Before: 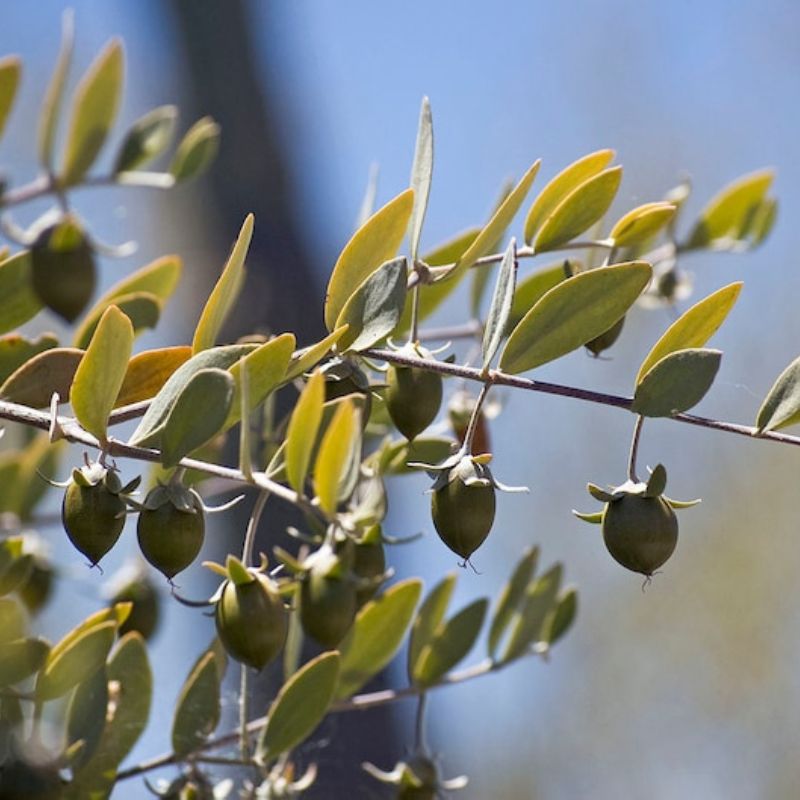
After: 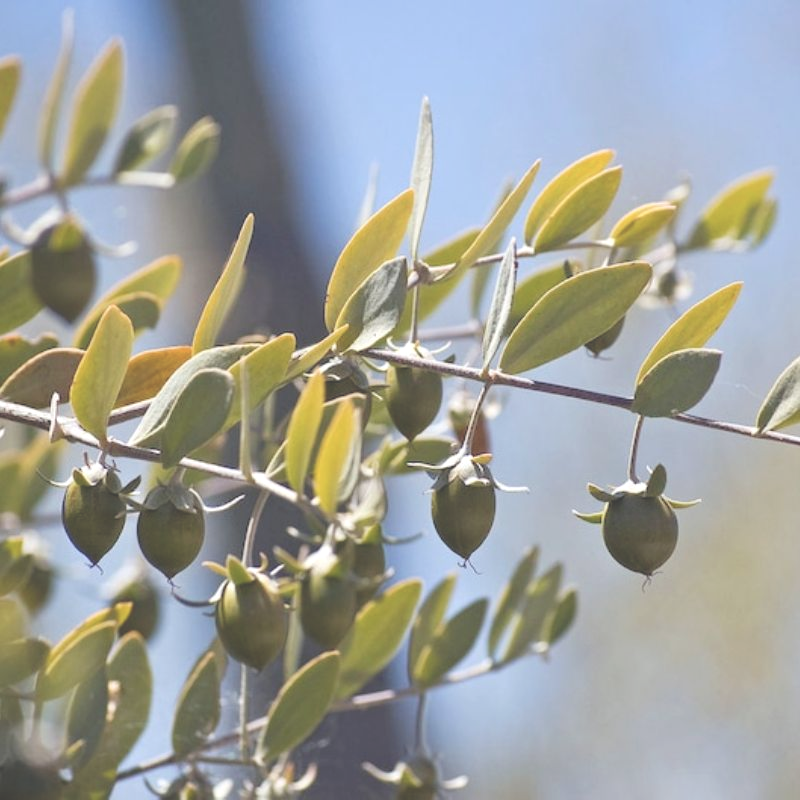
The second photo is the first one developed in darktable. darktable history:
levels: levels [0, 0.476, 0.951]
base curve: curves: ch0 [(0, 0) (0.101, 0.156) (1, 1)], preserve colors none
exposure: black level correction -0.027, exposure -0.064 EV, compensate highlight preservation false
